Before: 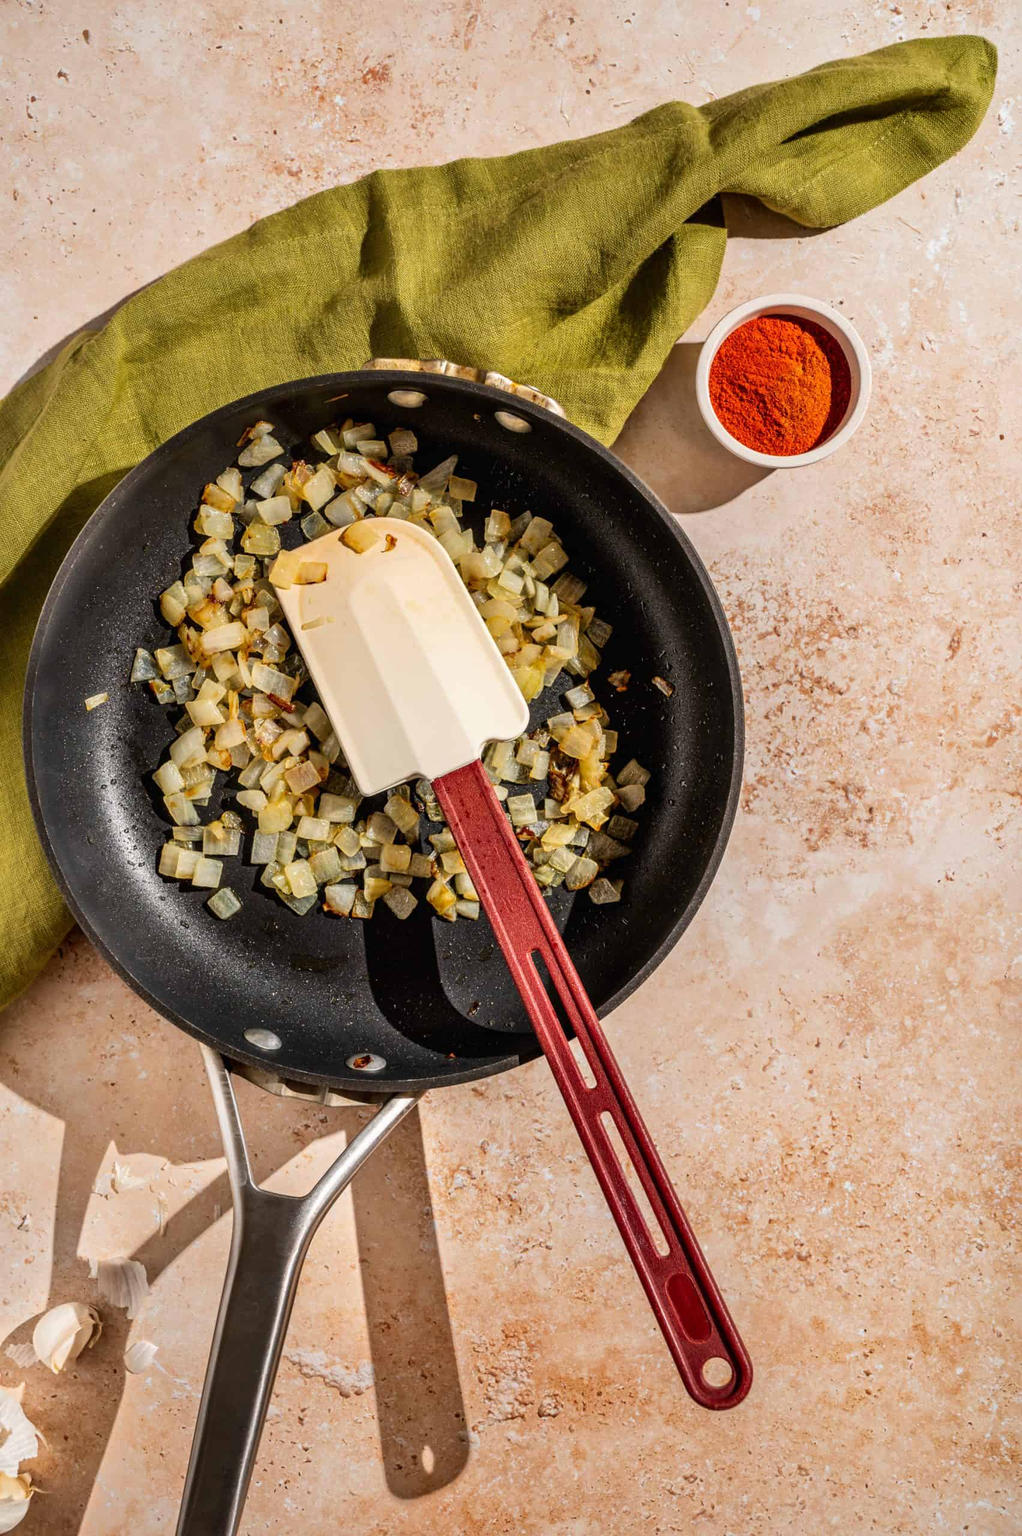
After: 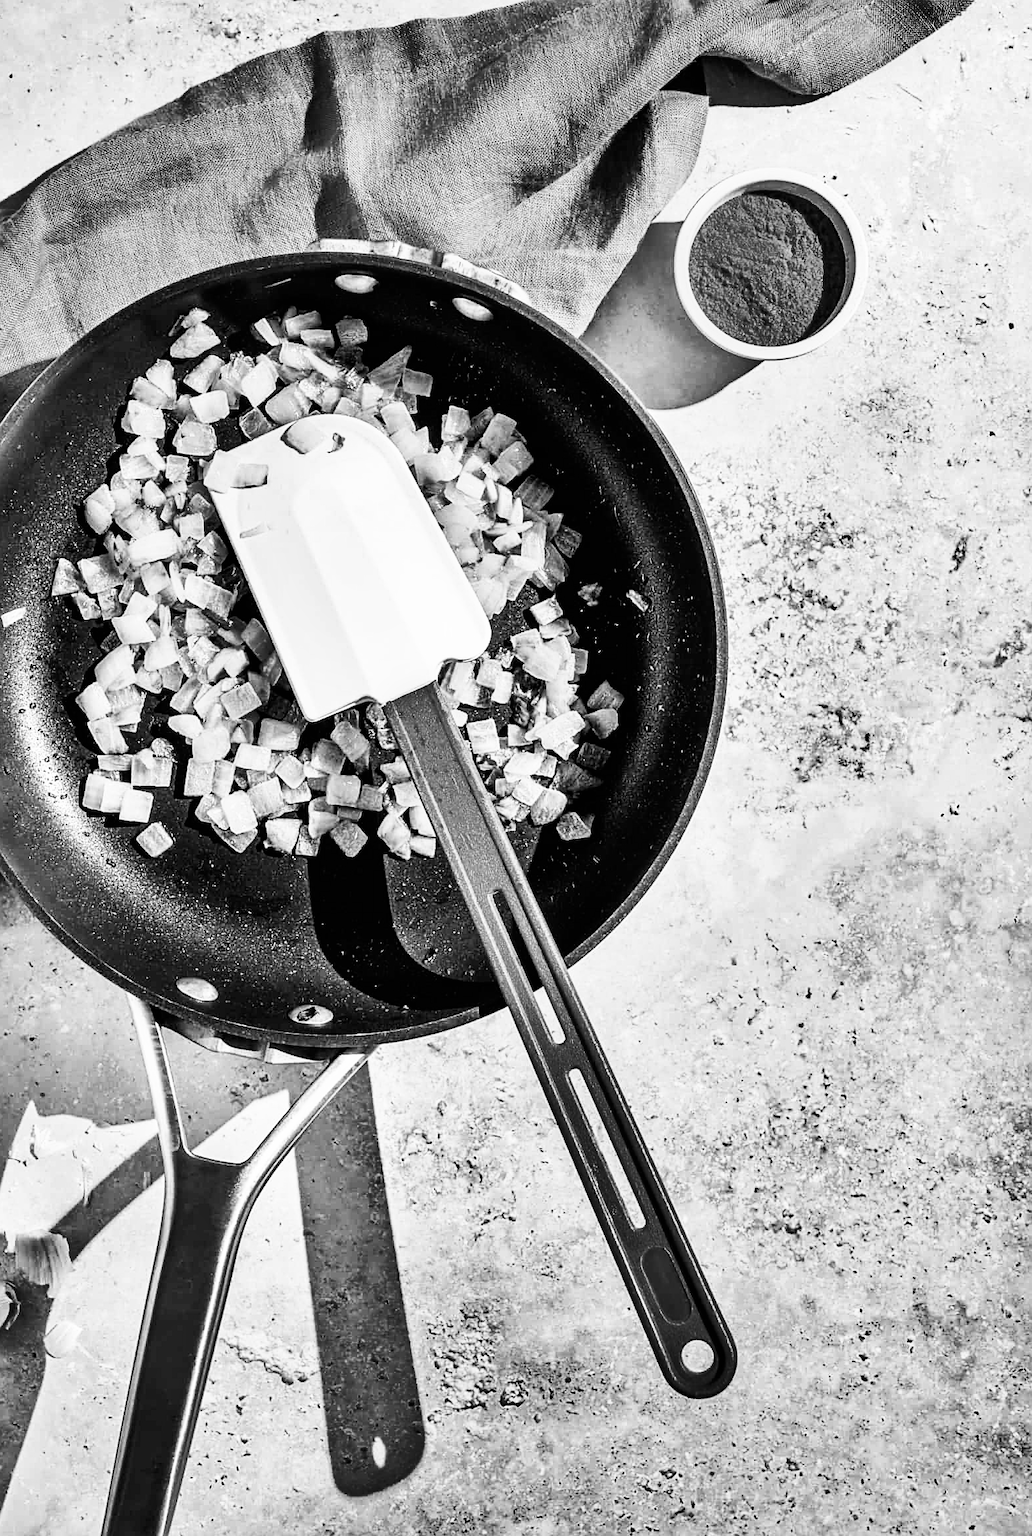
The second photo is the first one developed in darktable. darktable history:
monochrome: on, module defaults
base curve: curves: ch0 [(0, 0) (0.007, 0.004) (0.027, 0.03) (0.046, 0.07) (0.207, 0.54) (0.442, 0.872) (0.673, 0.972) (1, 1)], preserve colors none
crop and rotate: left 8.262%, top 9.226%
white balance: red 0.978, blue 0.999
sharpen: on, module defaults
shadows and highlights: shadows 24.5, highlights -78.15, soften with gaussian
exposure: black level correction 0.002, compensate highlight preservation false
